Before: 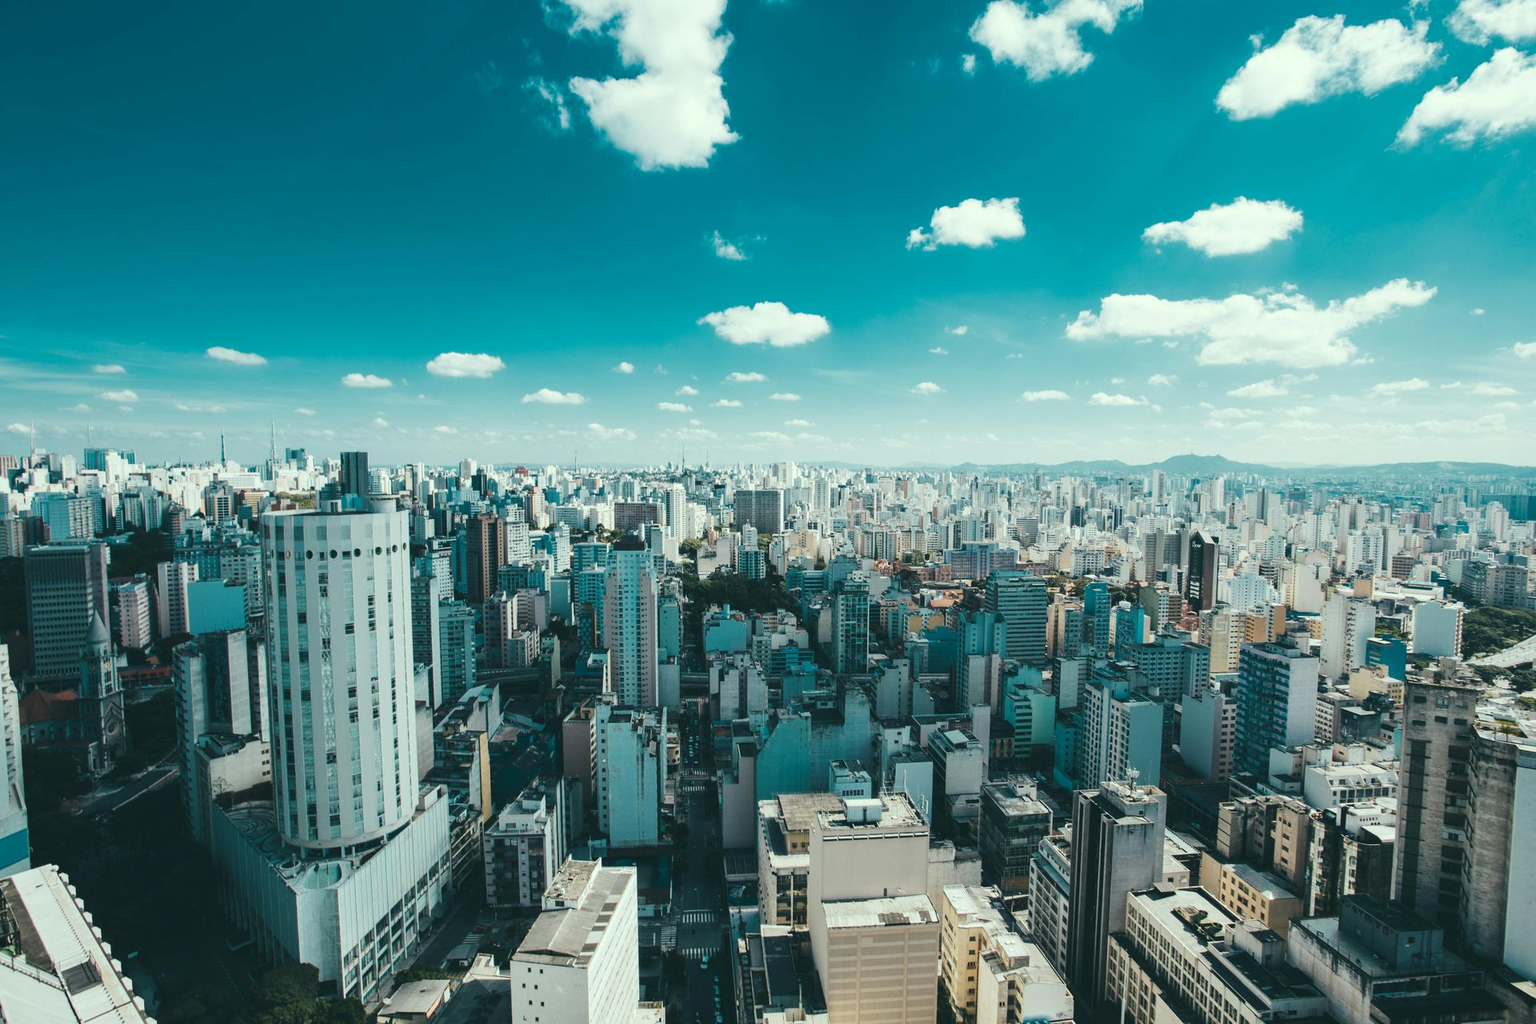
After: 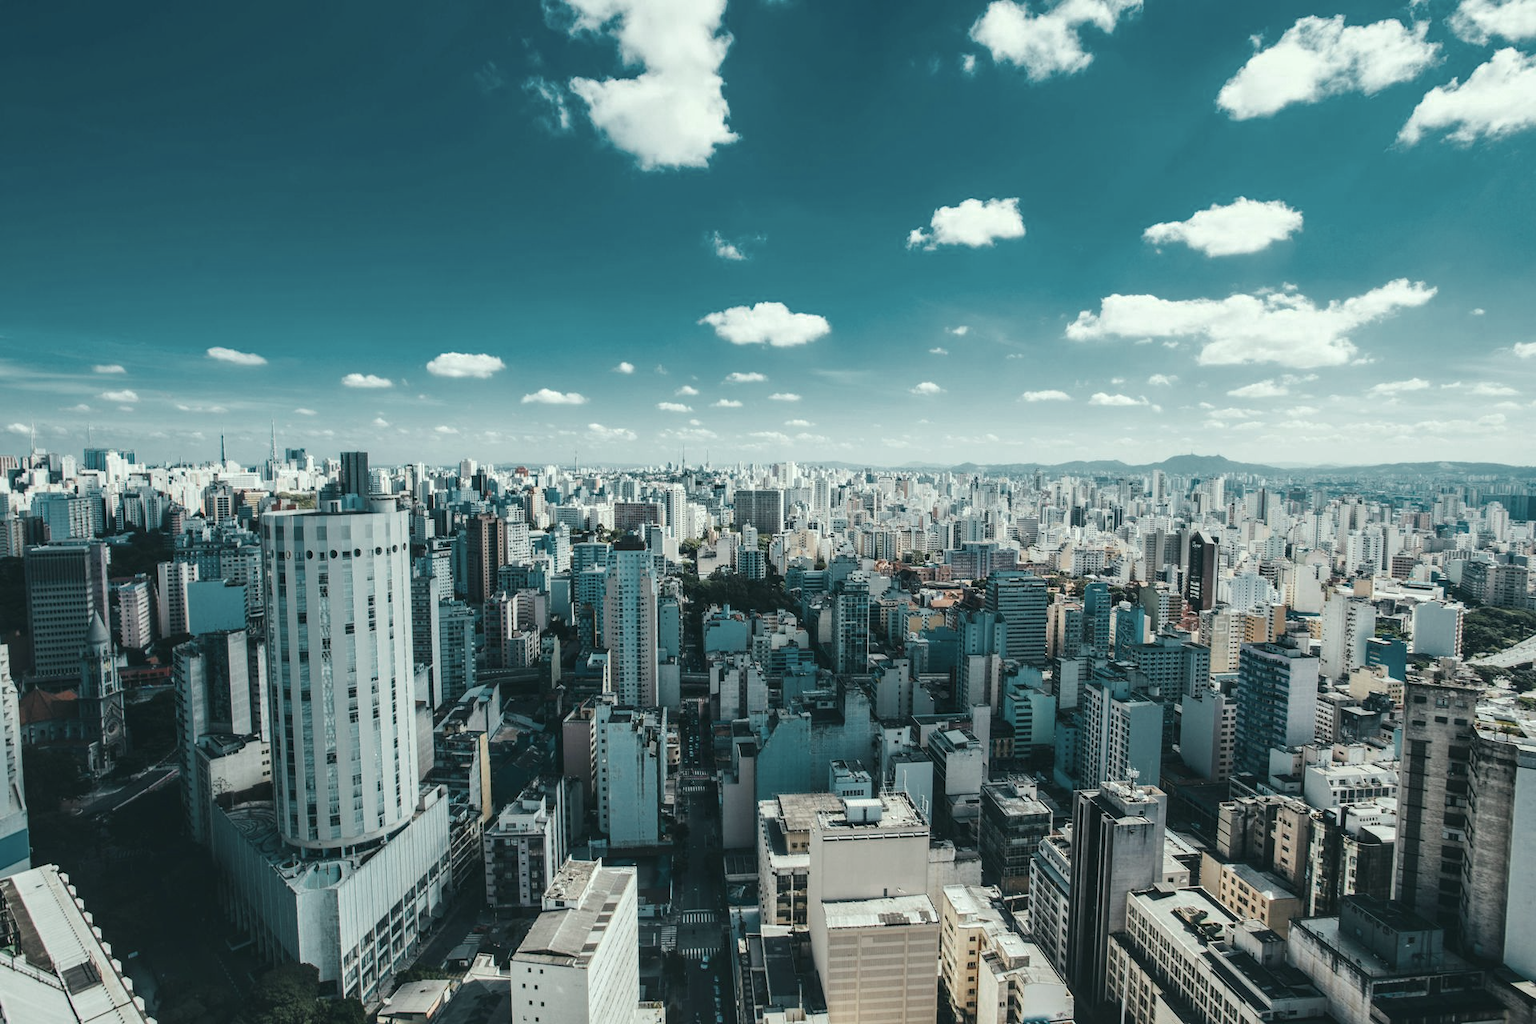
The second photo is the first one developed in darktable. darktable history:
tone equalizer: edges refinement/feathering 500, mask exposure compensation -1.57 EV, preserve details no
color zones: curves: ch0 [(0, 0.5) (0.125, 0.4) (0.25, 0.5) (0.375, 0.4) (0.5, 0.4) (0.625, 0.35) (0.75, 0.35) (0.875, 0.5)]; ch1 [(0, 0.35) (0.125, 0.45) (0.25, 0.35) (0.375, 0.35) (0.5, 0.35) (0.625, 0.35) (0.75, 0.45) (0.875, 0.35)]; ch2 [(0, 0.6) (0.125, 0.5) (0.25, 0.5) (0.375, 0.6) (0.5, 0.6) (0.625, 0.5) (0.75, 0.5) (0.875, 0.5)]
local contrast: on, module defaults
